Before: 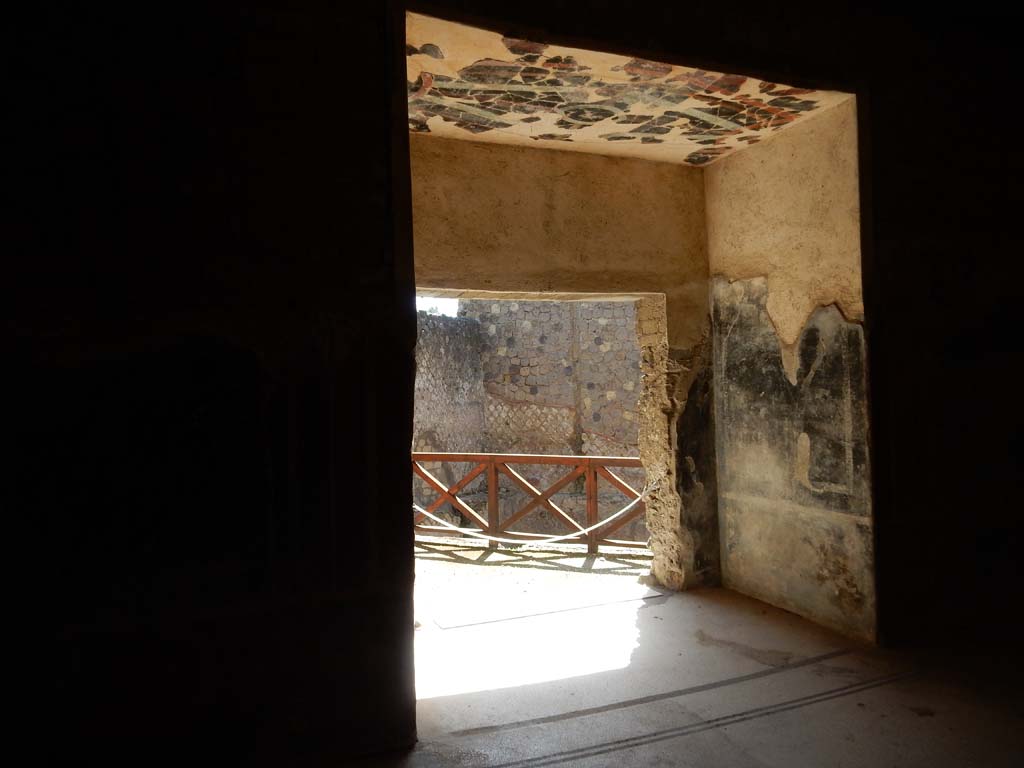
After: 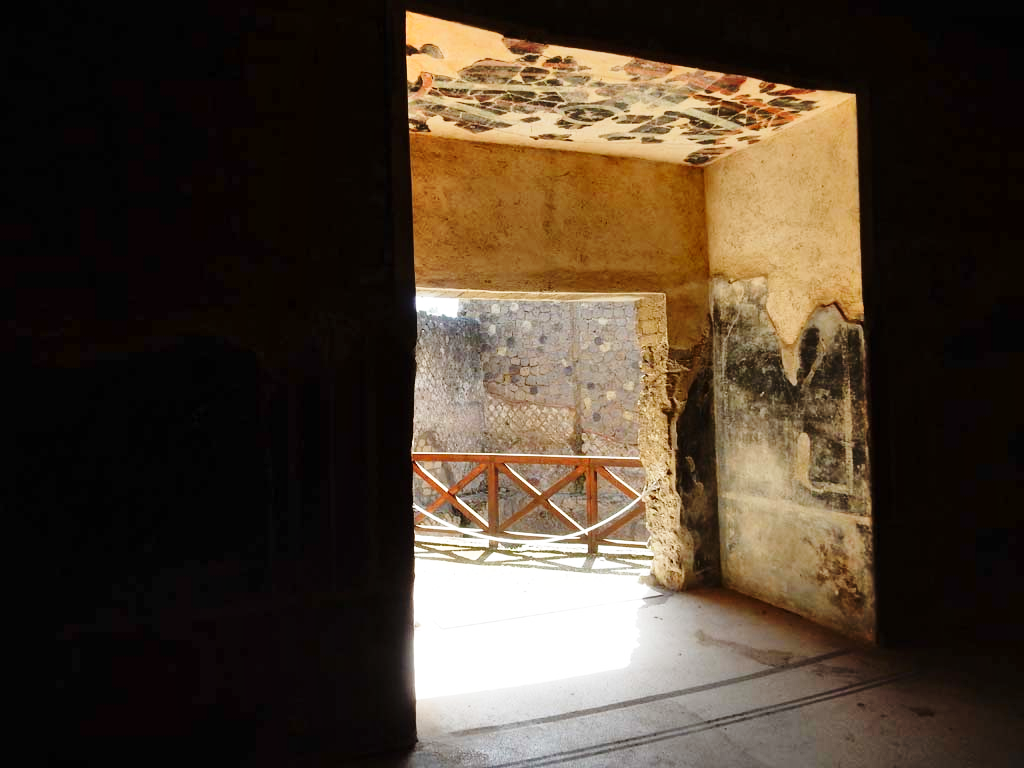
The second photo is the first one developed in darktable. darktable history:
shadows and highlights: radius 100.41, shadows 50.55, highlights -64.36, highlights color adjustment 49.82%, soften with gaussian
base curve: curves: ch0 [(0, 0) (0.028, 0.03) (0.121, 0.232) (0.46, 0.748) (0.859, 0.968) (1, 1)], preserve colors none
